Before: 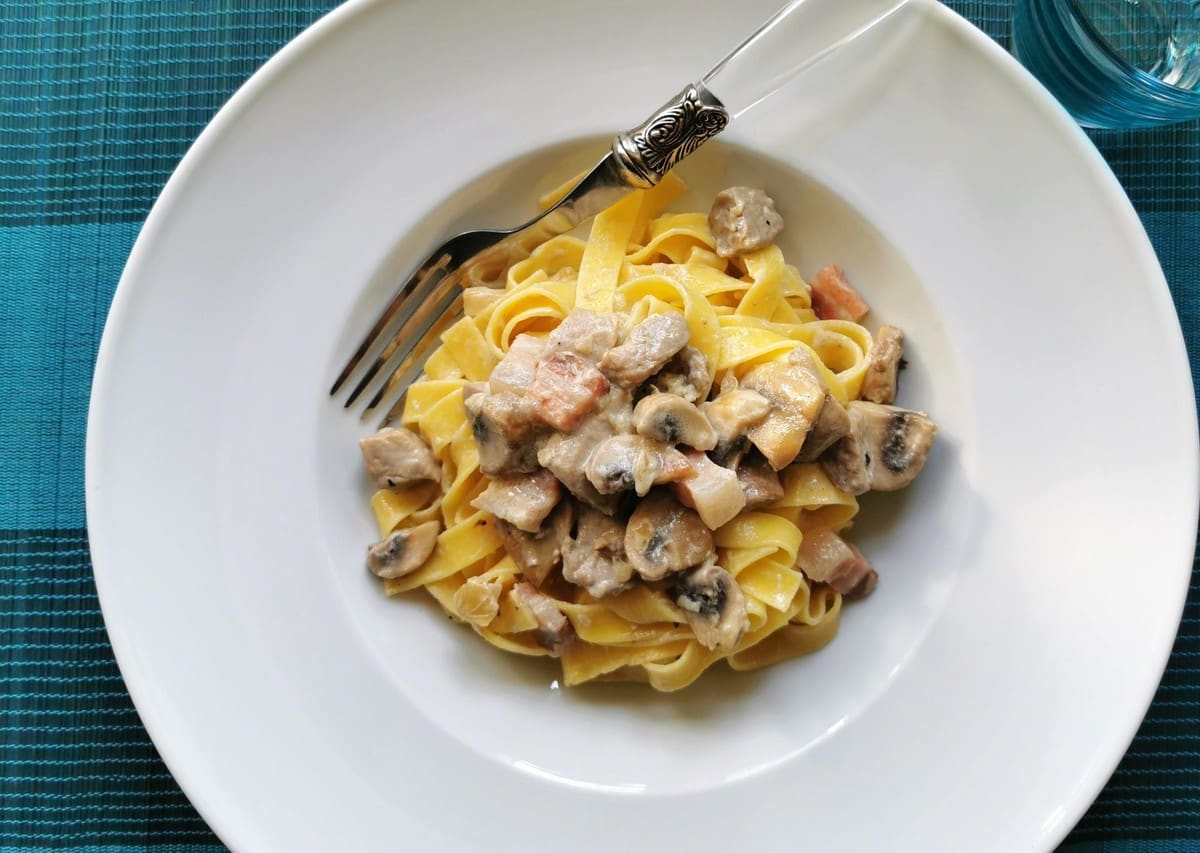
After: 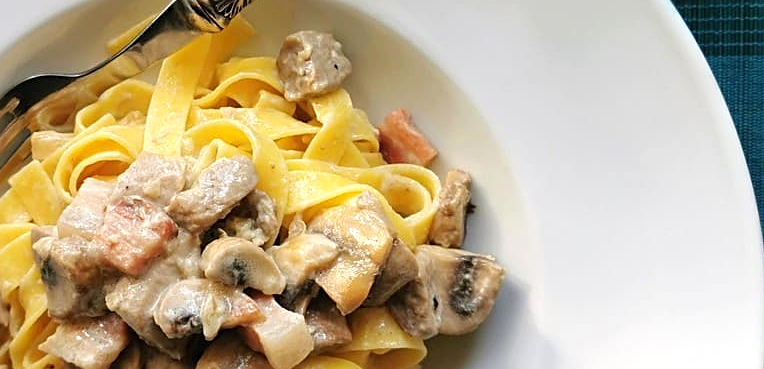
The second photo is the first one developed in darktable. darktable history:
sharpen: on, module defaults
crop: left 36.005%, top 18.293%, right 0.31%, bottom 38.444%
exposure: exposure 0.2 EV, compensate highlight preservation false
